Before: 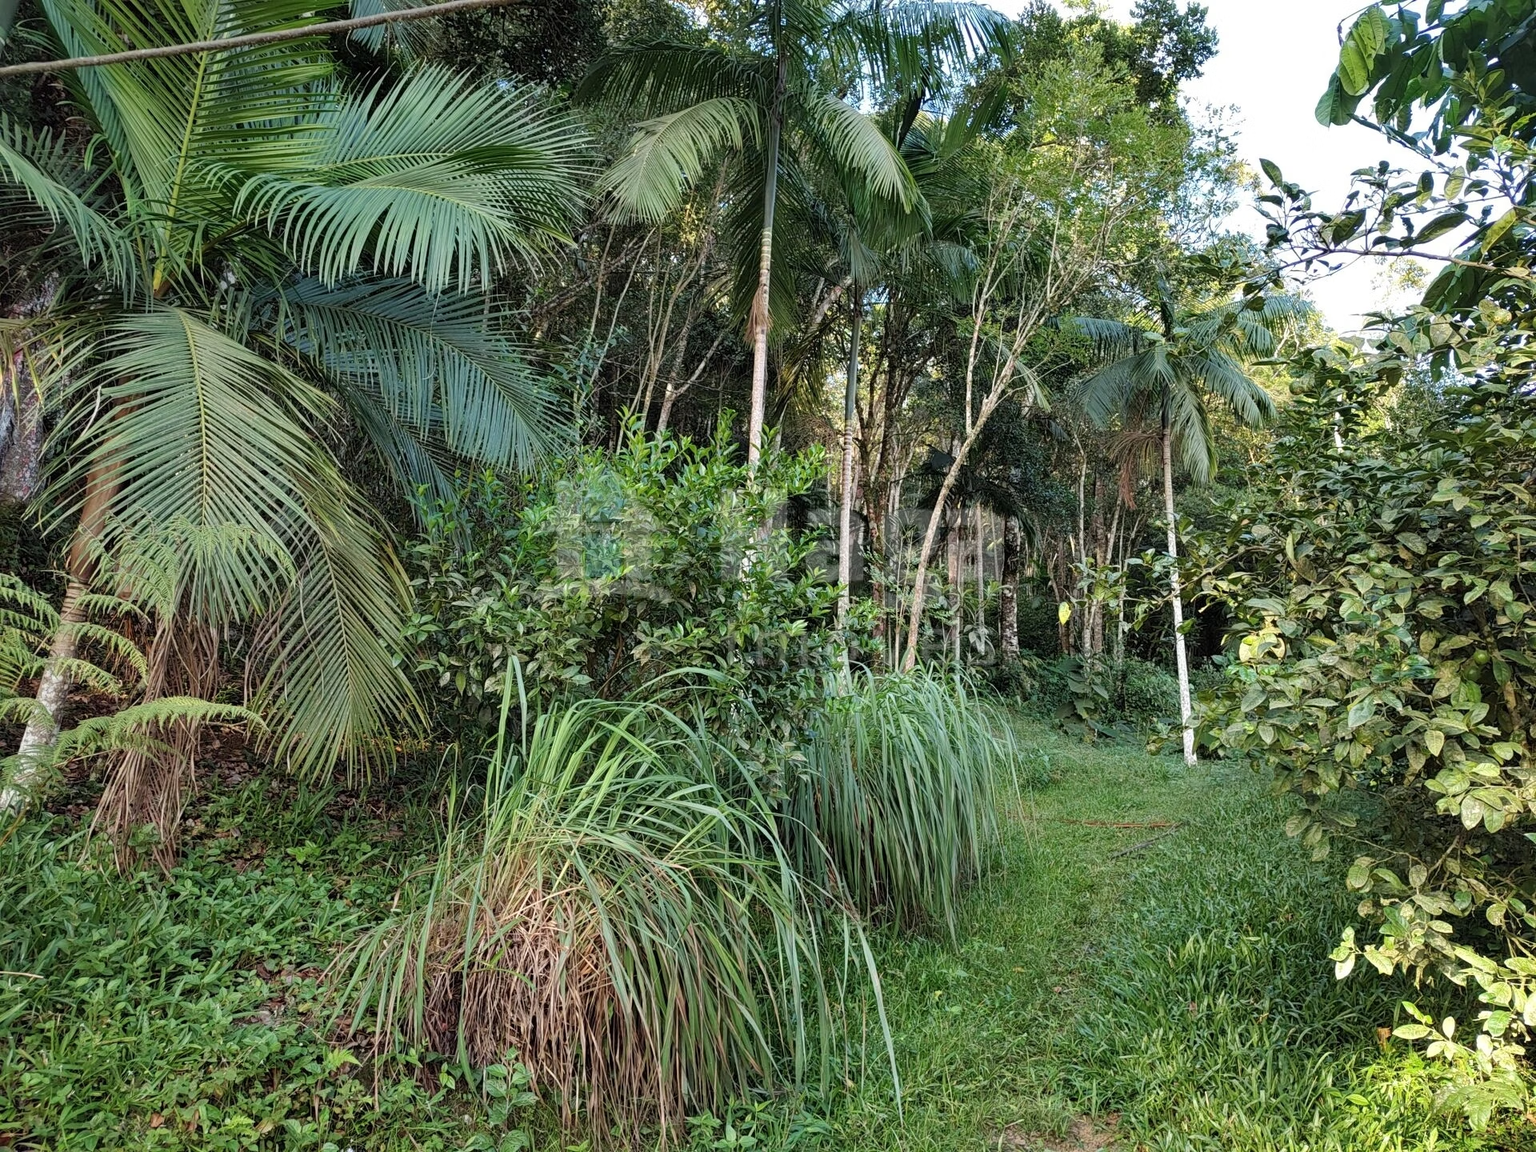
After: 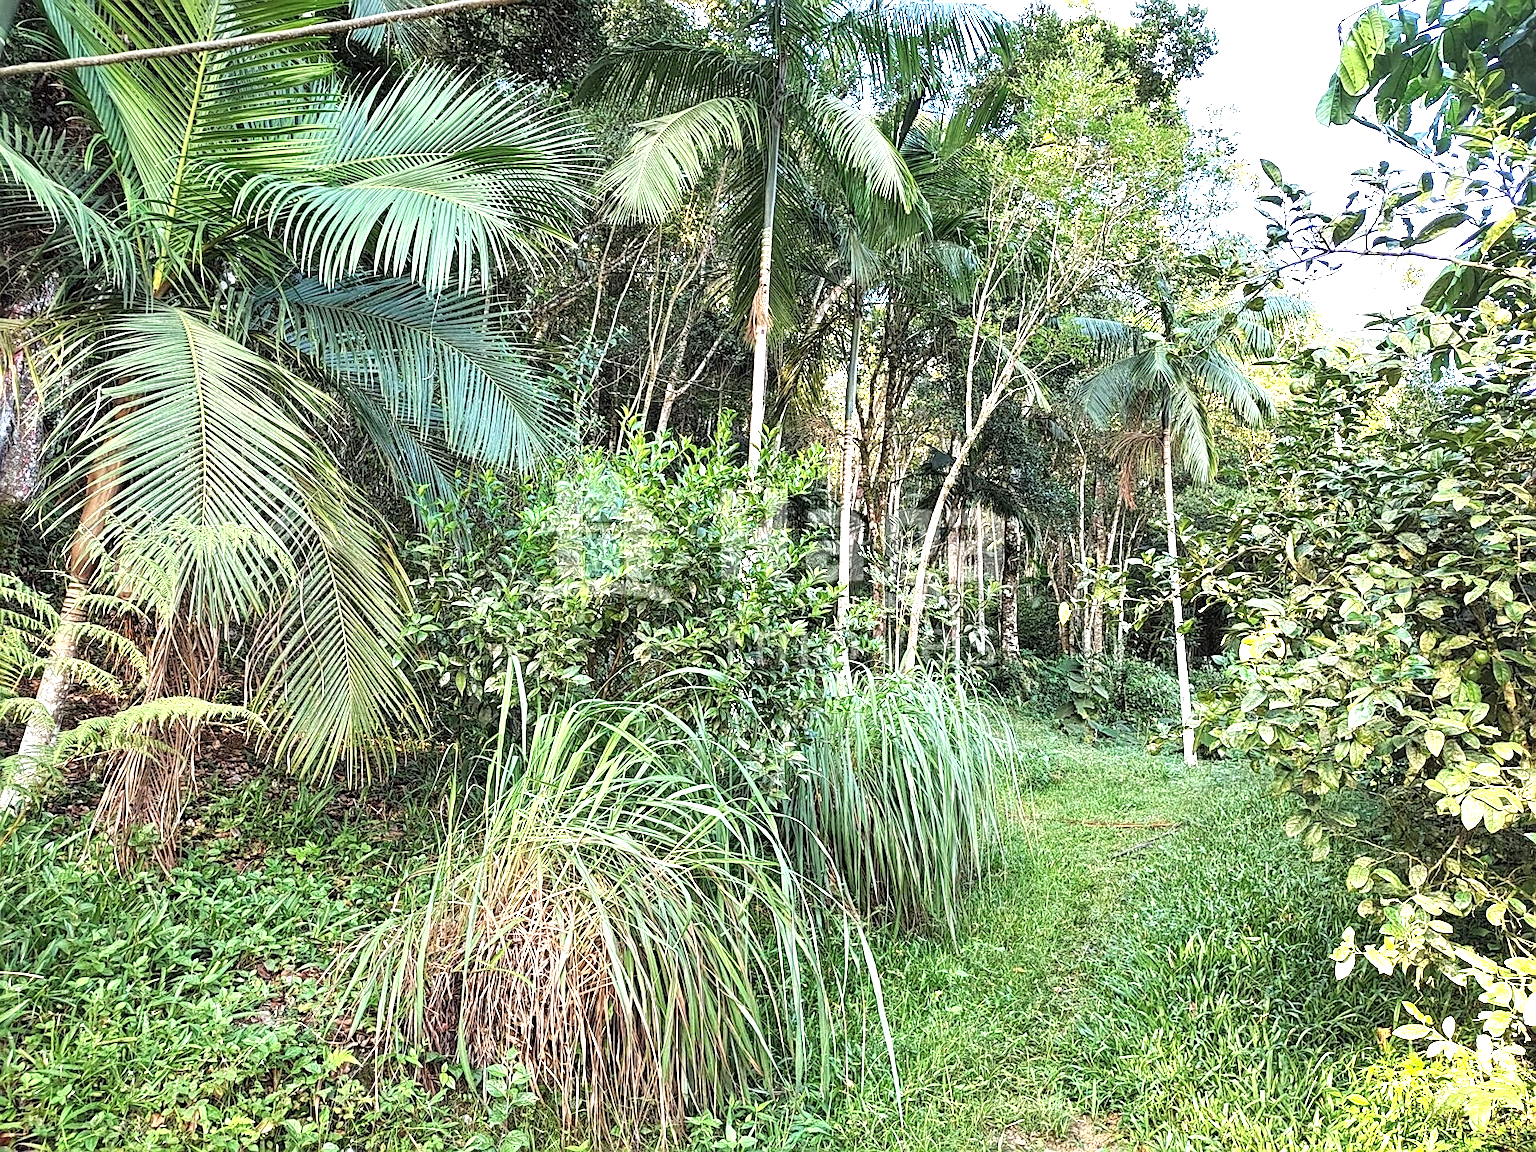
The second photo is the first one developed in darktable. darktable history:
local contrast: highlights 99%, shadows 86%, detail 160%, midtone range 0.2
exposure: black level correction 0, exposure 1.2 EV, compensate highlight preservation false
shadows and highlights: shadows 0, highlights 40
sharpen: on, module defaults
